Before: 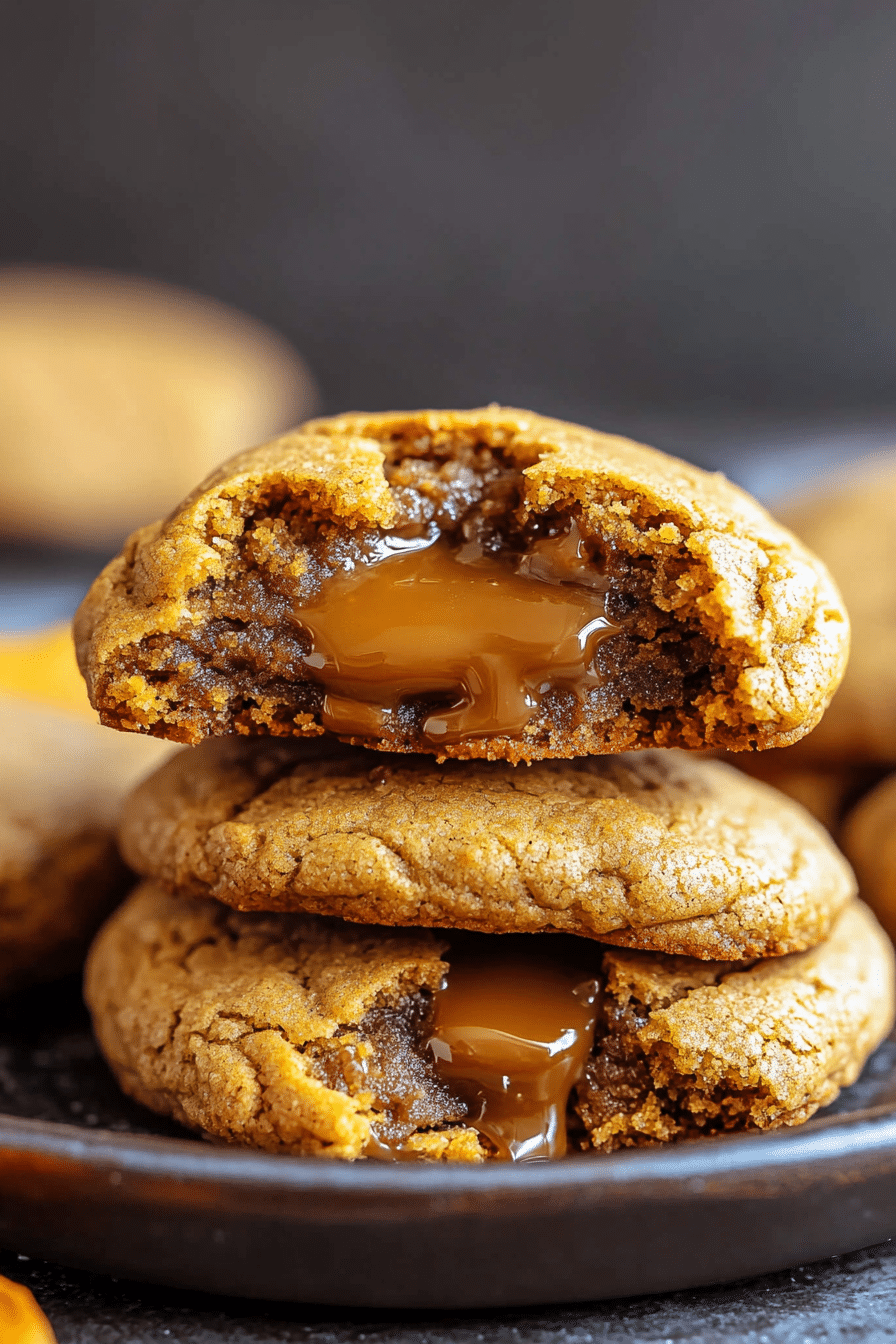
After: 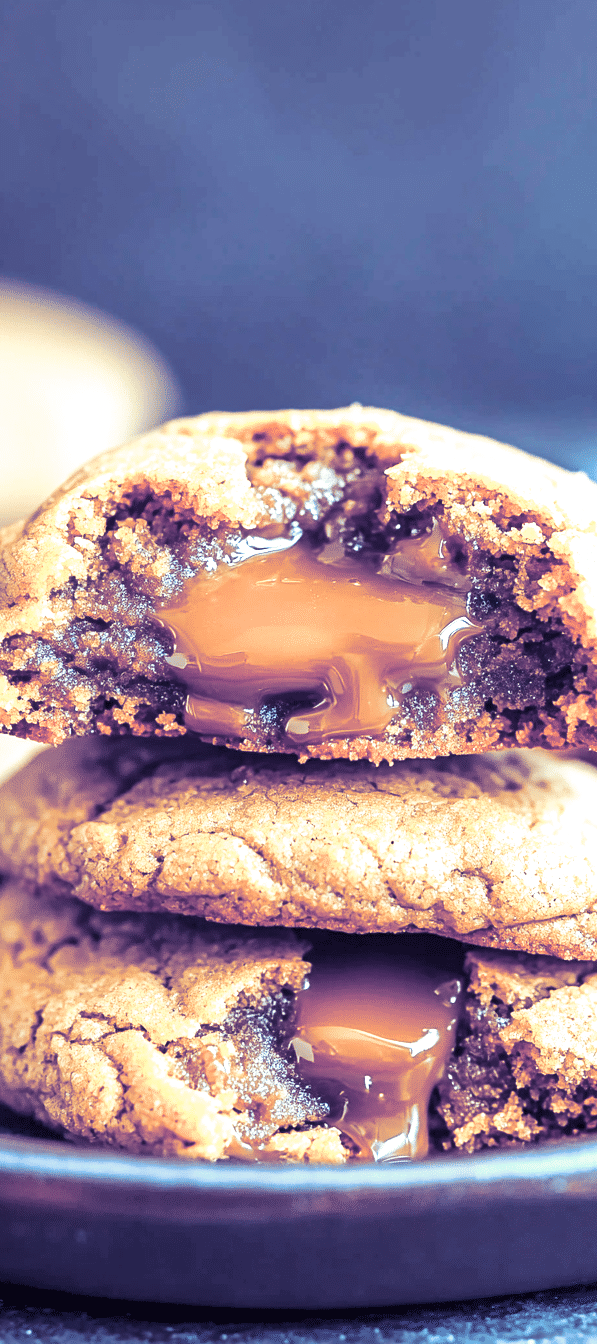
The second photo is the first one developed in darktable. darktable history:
exposure: black level correction 0, exposure 1.741 EV, compensate exposure bias true, compensate highlight preservation false
color balance rgb: perceptual saturation grading › global saturation -27.94%, hue shift -2.27°, contrast -21.26%
crop and rotate: left 15.446%, right 17.836%
color correction: highlights a* -11.71, highlights b* -15.58
velvia: strength 50%
split-toning: shadows › hue 242.67°, shadows › saturation 0.733, highlights › hue 45.33°, highlights › saturation 0.667, balance -53.304, compress 21.15%
